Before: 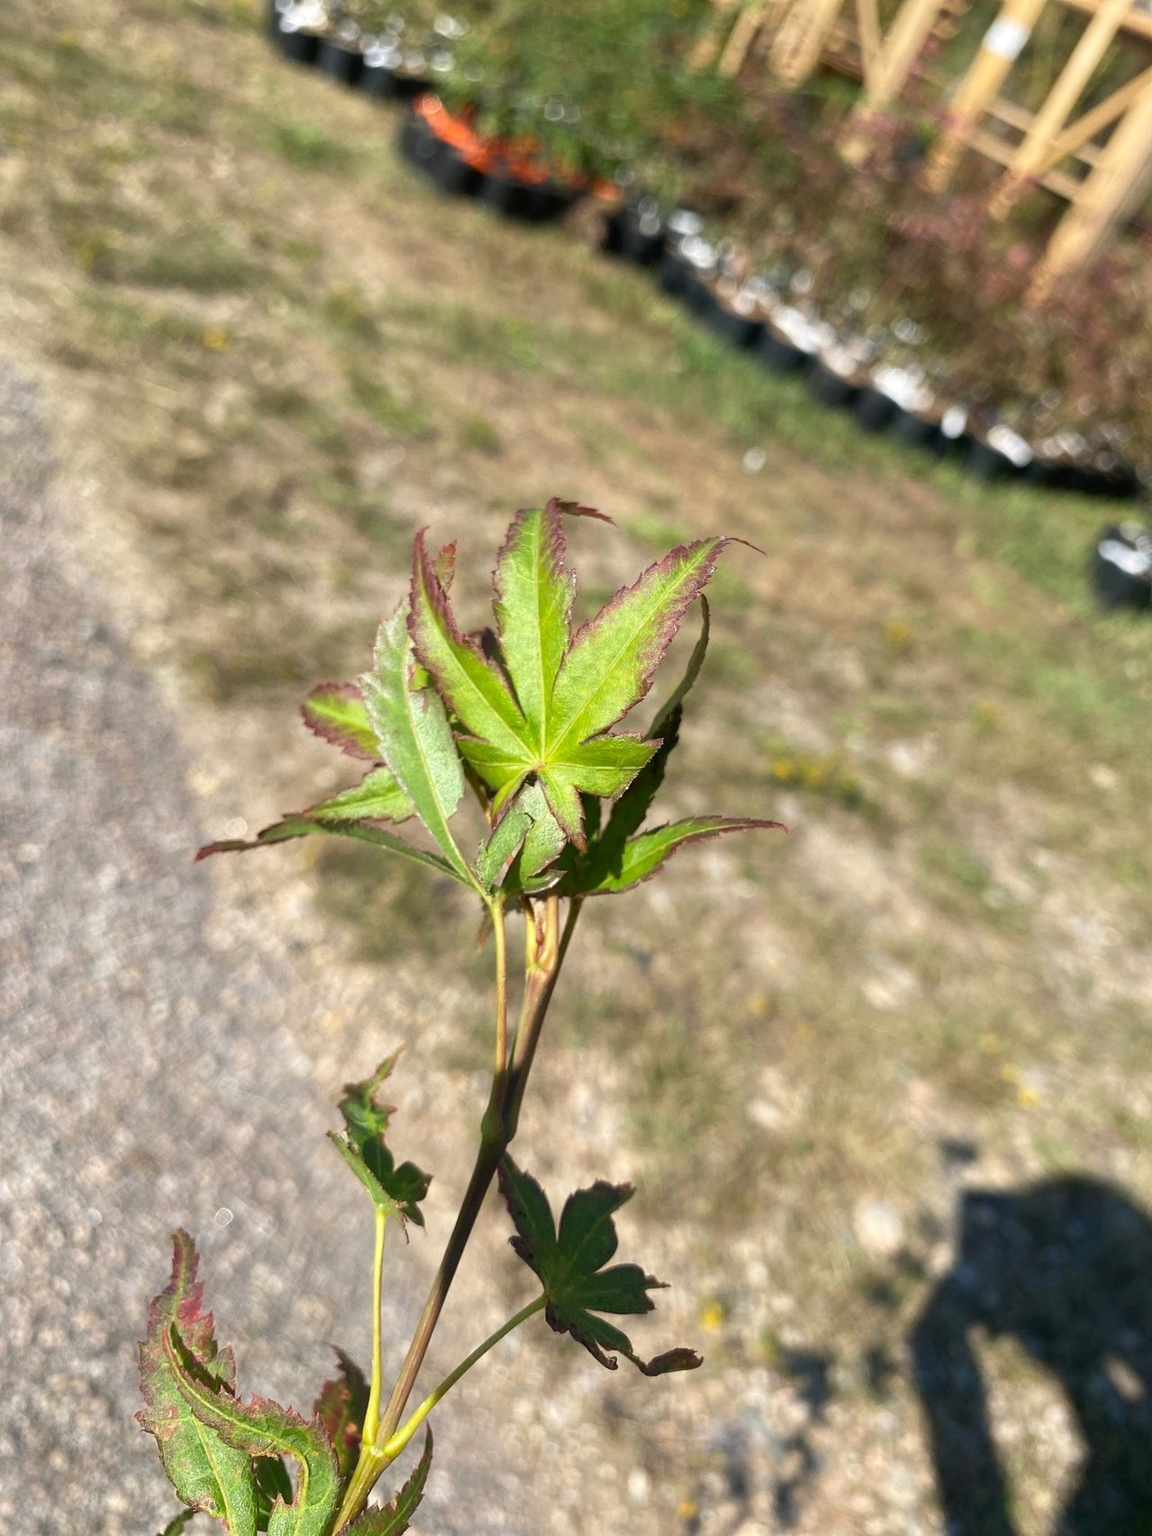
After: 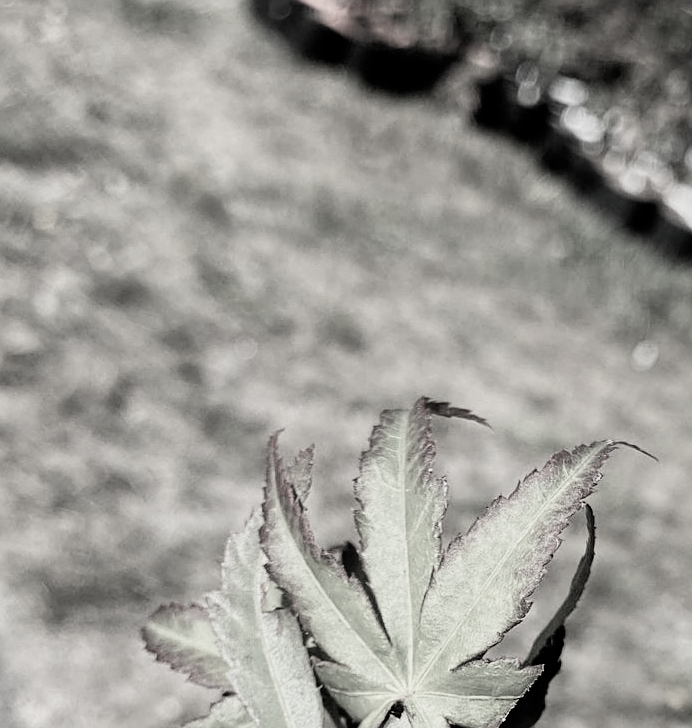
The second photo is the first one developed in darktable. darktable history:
filmic rgb: black relative exposure -5.08 EV, white relative exposure 3.99 EV, hardness 2.88, contrast 1.3, highlights saturation mix -29.41%, color science v4 (2020)
crop: left 15.092%, top 9.17%, right 30.798%, bottom 48.154%
color zones: curves: ch0 [(0, 0.6) (0.129, 0.585) (0.193, 0.596) (0.429, 0.5) (0.571, 0.5) (0.714, 0.5) (0.857, 0.5) (1, 0.6)]; ch1 [(0, 0.453) (0.112, 0.245) (0.213, 0.252) (0.429, 0.233) (0.571, 0.231) (0.683, 0.242) (0.857, 0.296) (1, 0.453)], mix 33.49%
sharpen: on, module defaults
